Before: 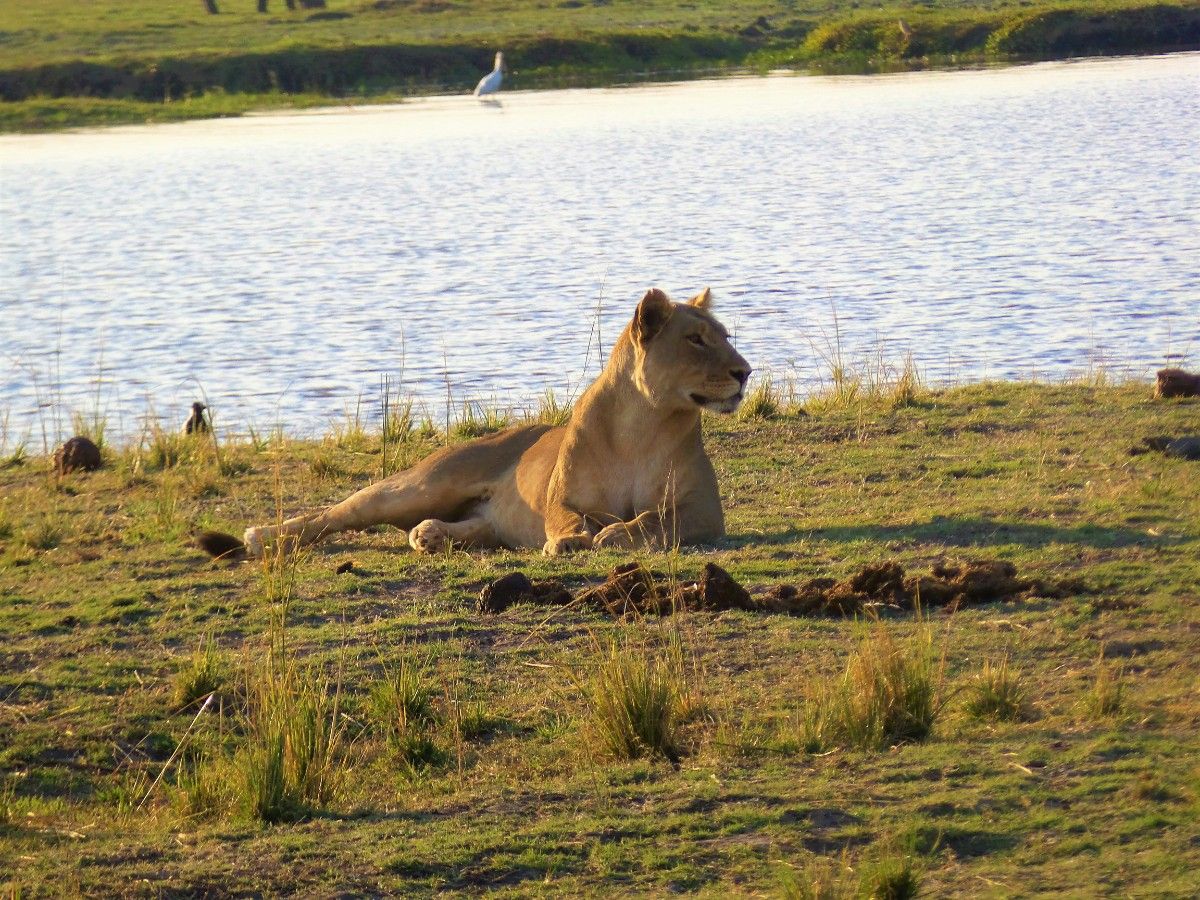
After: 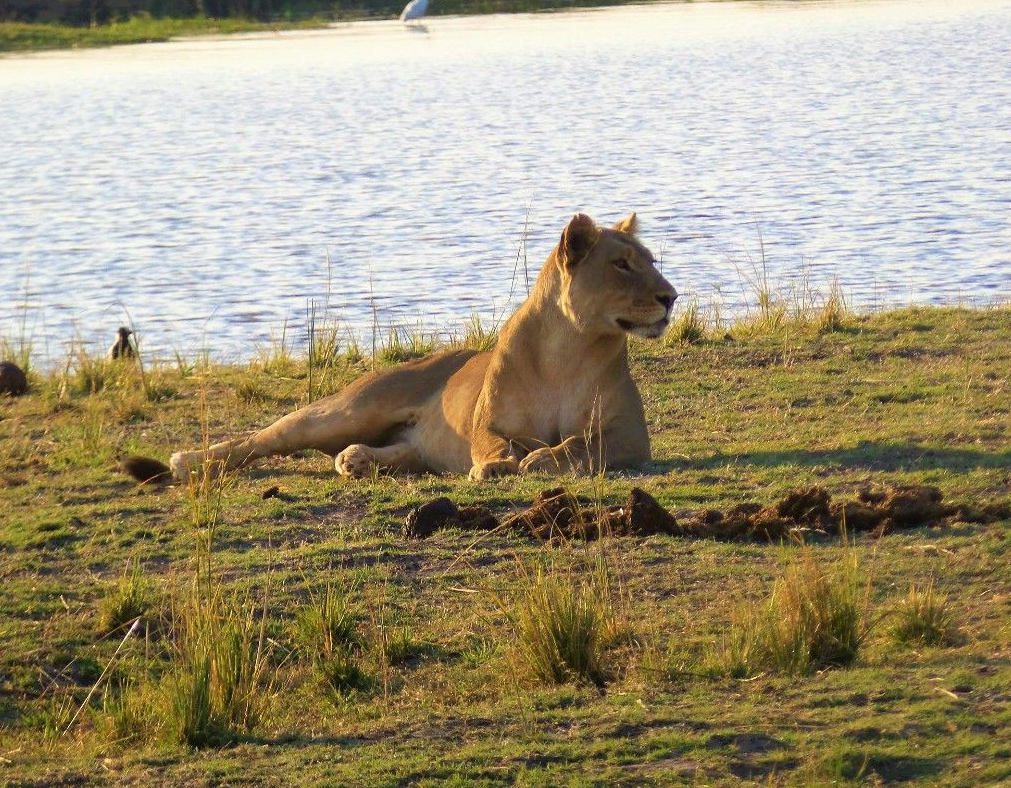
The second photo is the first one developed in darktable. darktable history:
crop: left 6.187%, top 8.36%, right 9.55%, bottom 3.983%
